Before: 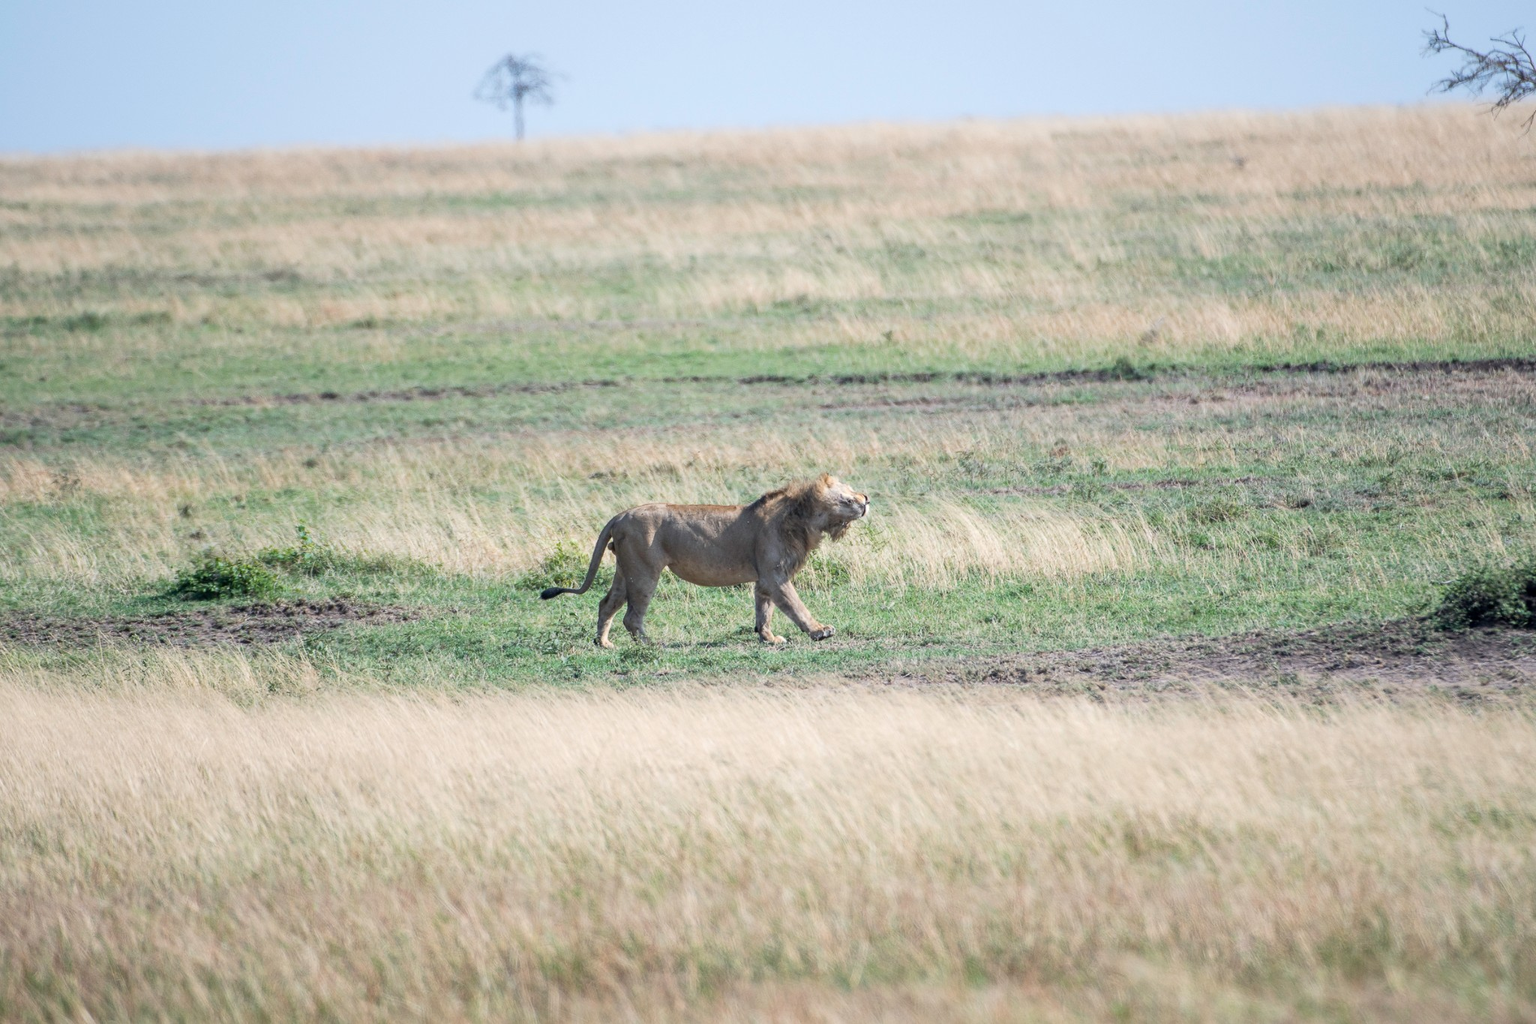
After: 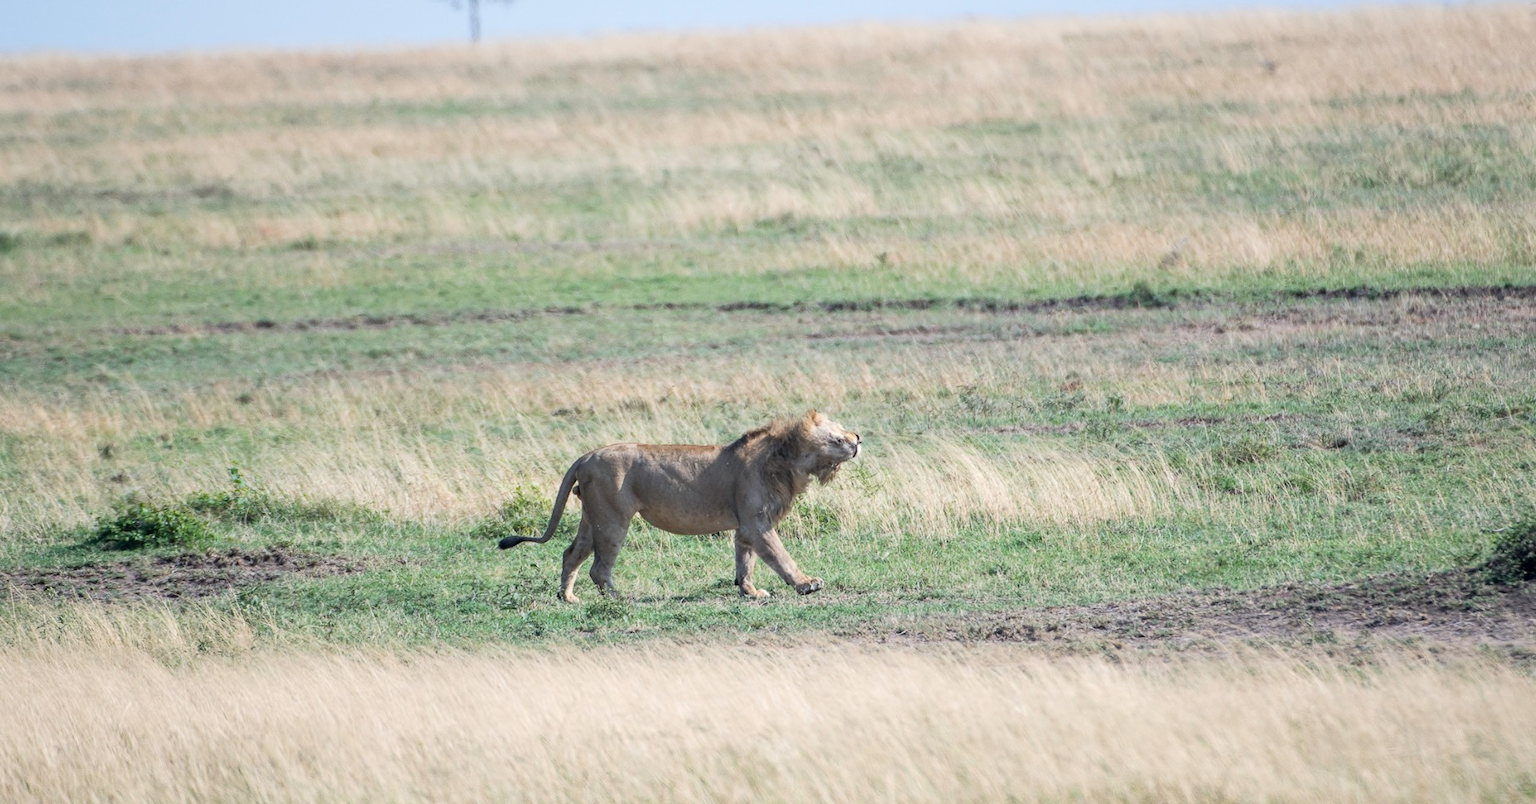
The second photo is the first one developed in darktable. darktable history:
crop: left 5.827%, top 9.965%, right 3.558%, bottom 18.829%
